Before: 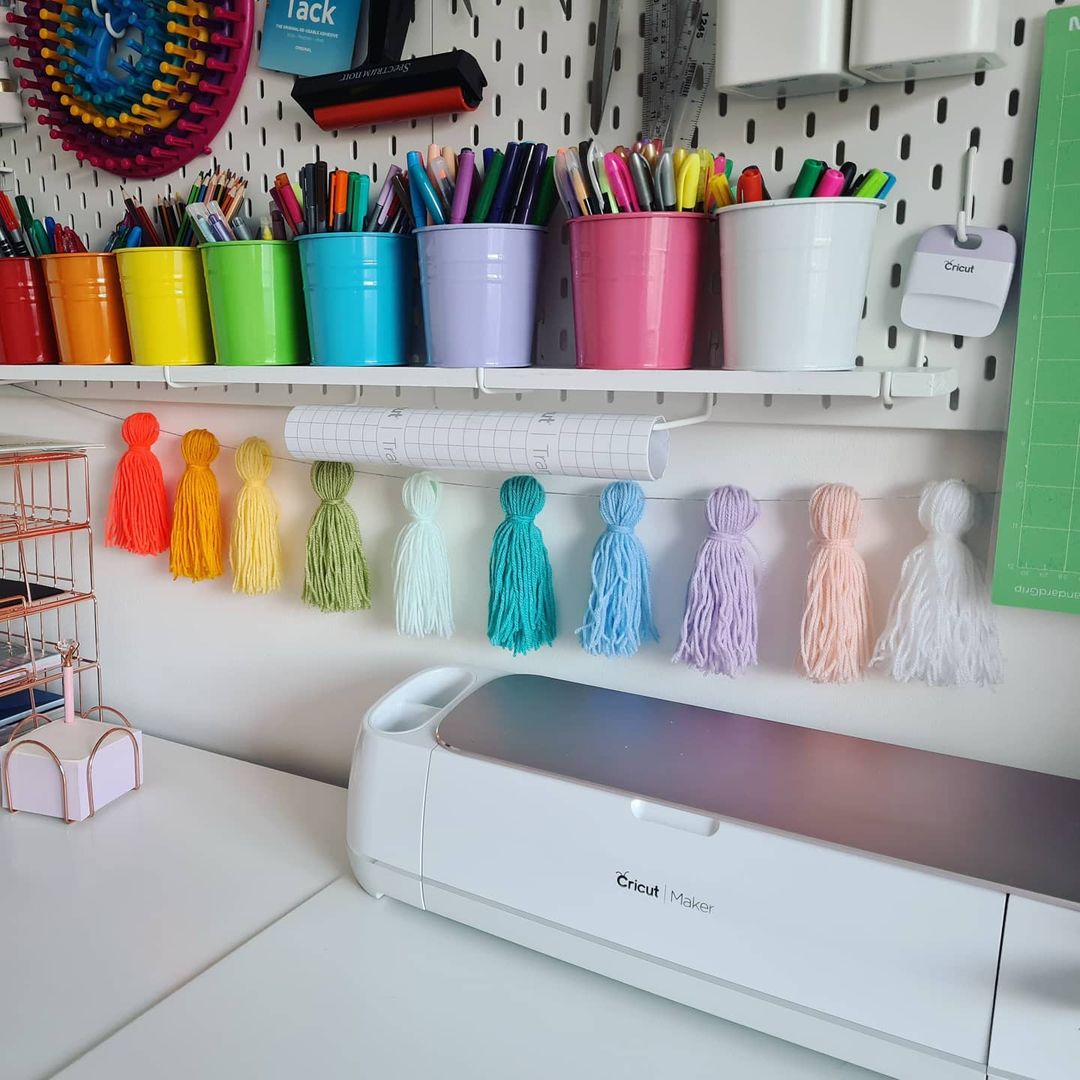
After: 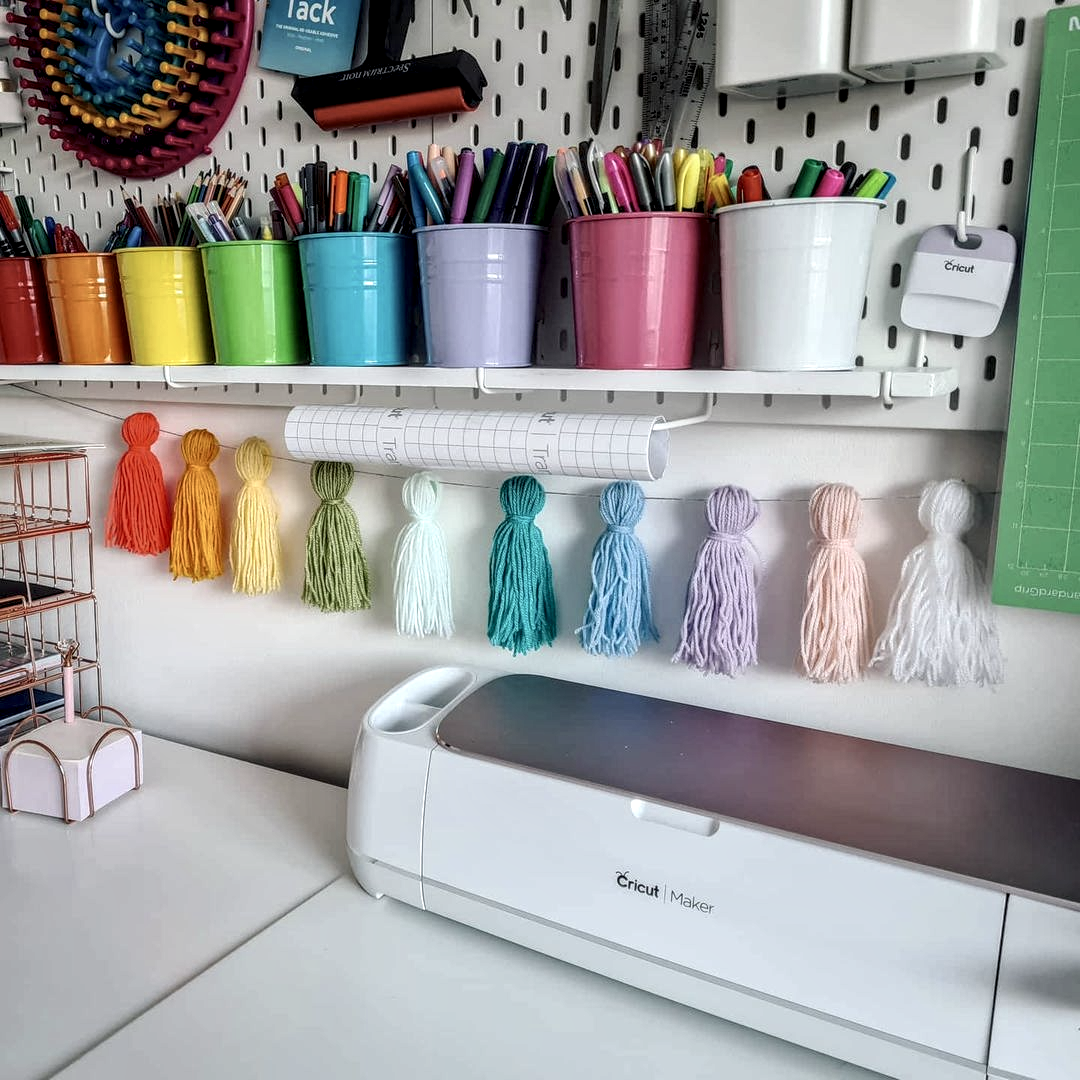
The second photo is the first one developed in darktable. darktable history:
local contrast: highlights 0%, shadows 0%, detail 182%
color correction: saturation 0.8
